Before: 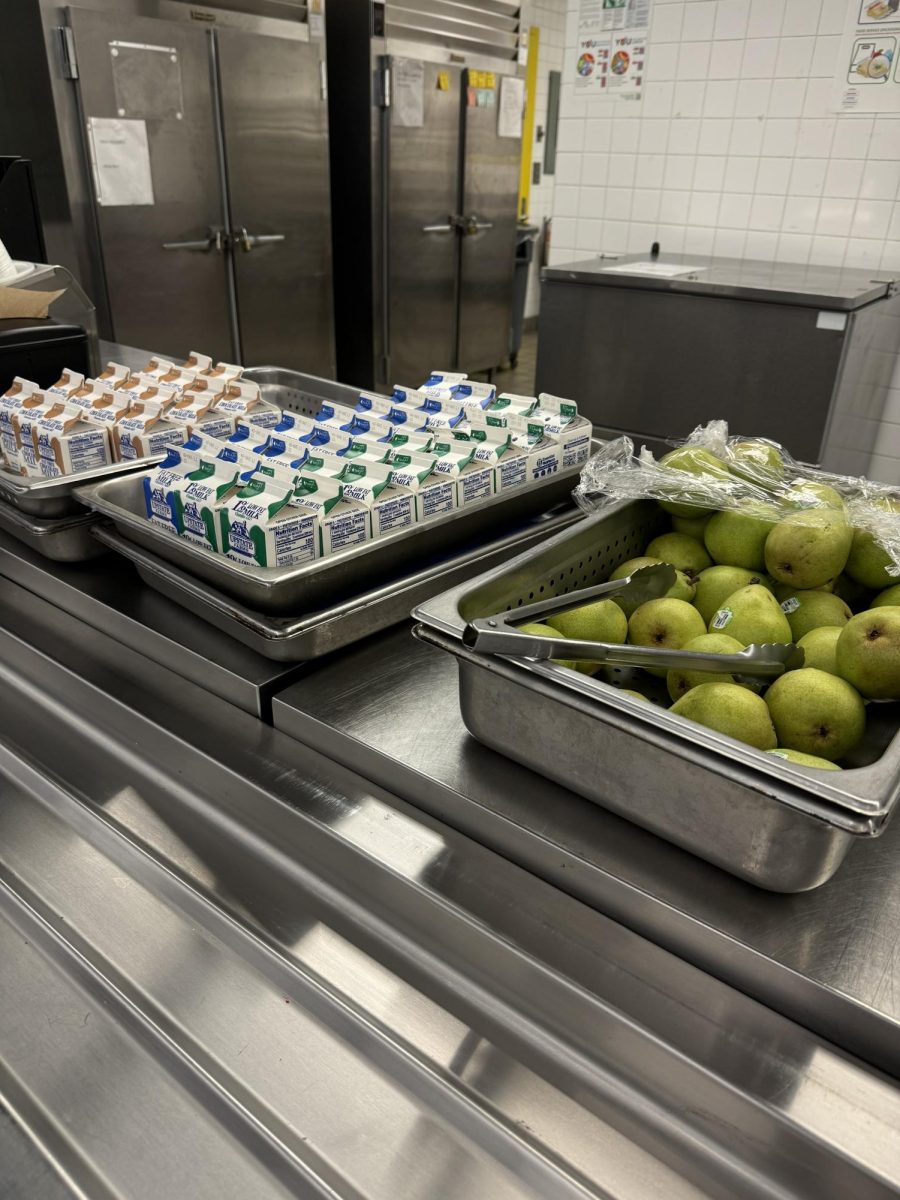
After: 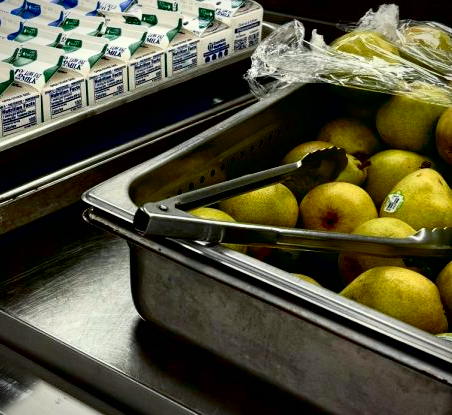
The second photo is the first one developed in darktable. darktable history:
color zones: curves: ch1 [(0.309, 0.524) (0.41, 0.329) (0.508, 0.509)]; ch2 [(0.25, 0.457) (0.75, 0.5)]
exposure: black level correction 0.029, exposure -0.073 EV, compensate highlight preservation false
vignetting: fall-off start 97.23%, saturation -0.024, center (-0.033, -0.042), width/height ratio 1.179, unbound false
tone curve: curves: ch0 [(0, 0) (0.139, 0.067) (0.319, 0.269) (0.498, 0.505) (0.725, 0.824) (0.864, 0.945) (0.985, 1)]; ch1 [(0, 0) (0.291, 0.197) (0.456, 0.426) (0.495, 0.488) (0.557, 0.578) (0.599, 0.644) (0.702, 0.786) (1, 1)]; ch2 [(0, 0) (0.125, 0.089) (0.353, 0.329) (0.447, 0.43) (0.557, 0.566) (0.63, 0.667) (1, 1)], color space Lab, independent channels, preserve colors none
crop: left 36.607%, top 34.735%, right 13.146%, bottom 30.611%
